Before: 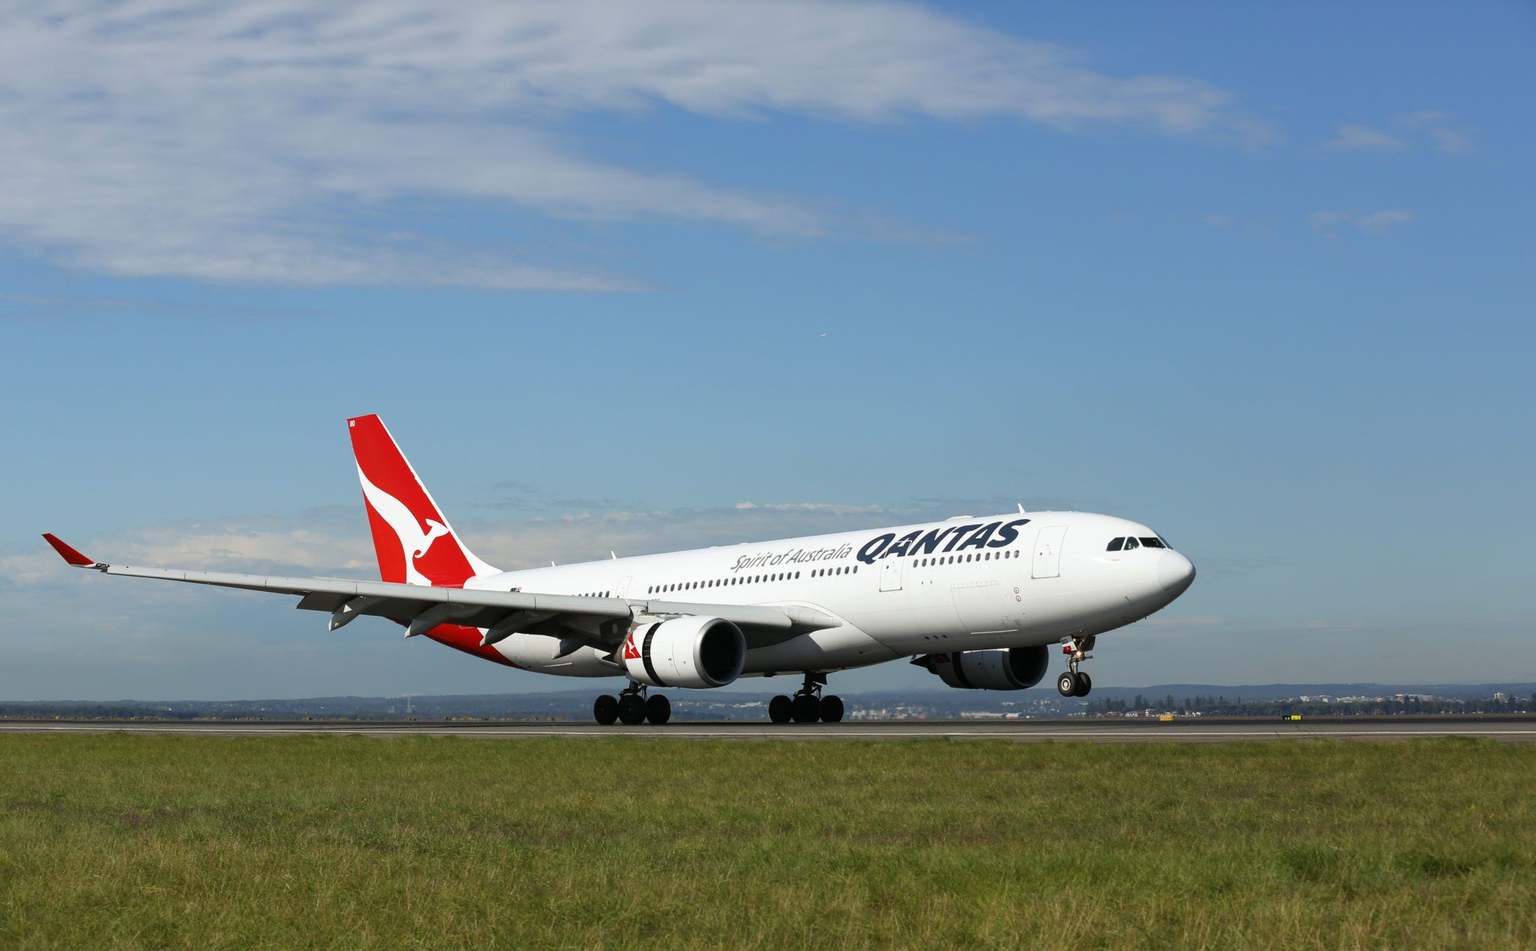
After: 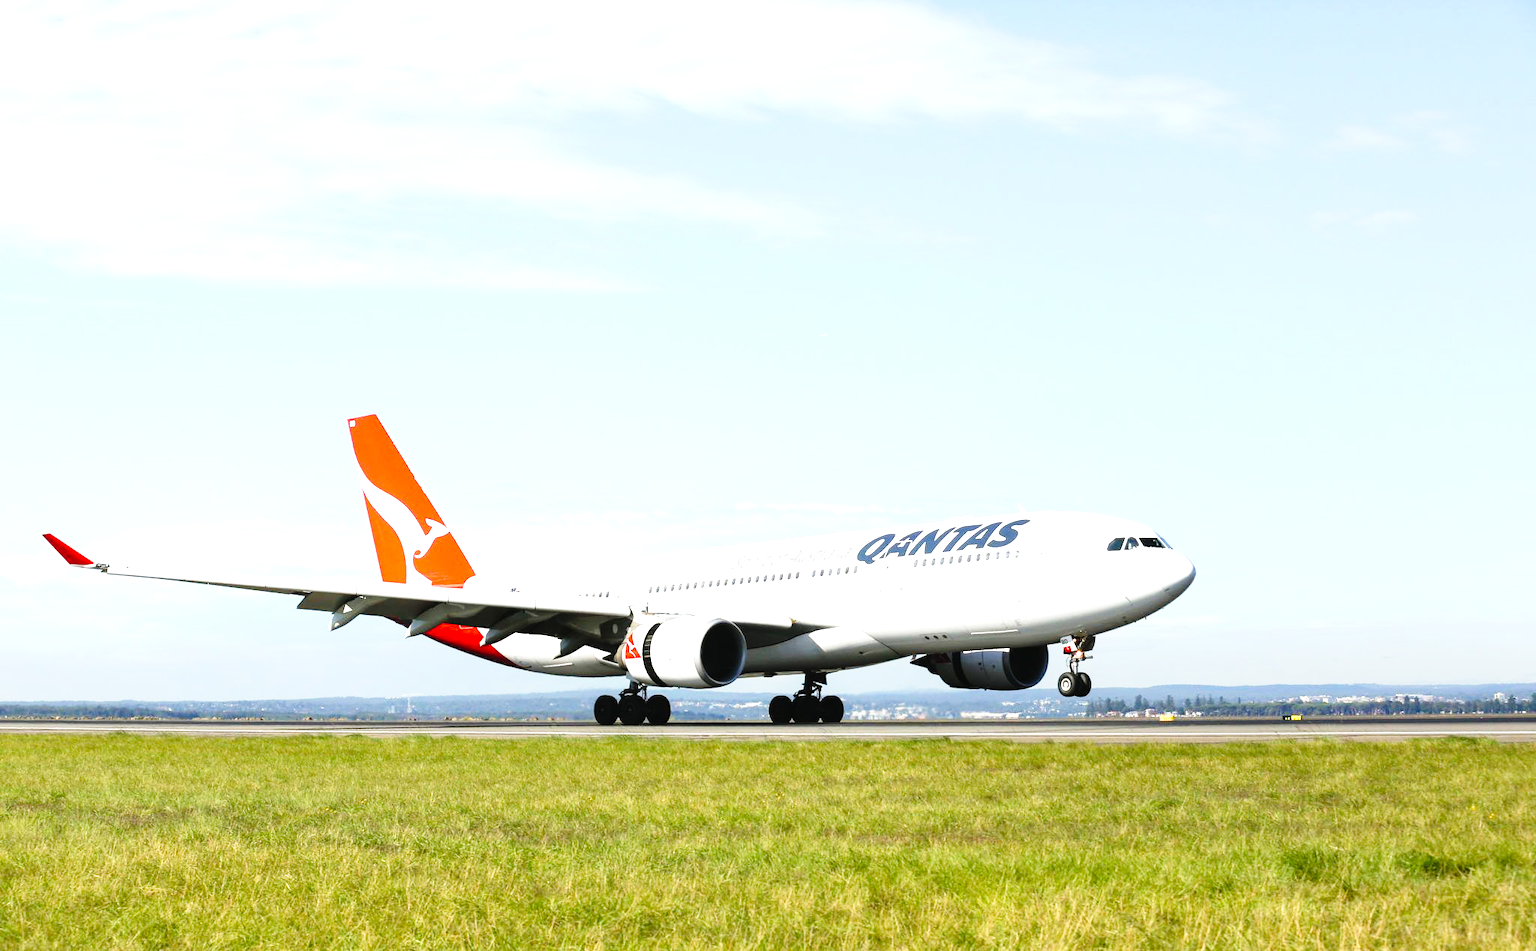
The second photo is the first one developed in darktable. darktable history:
exposure: black level correction 0.001, exposure 1.731 EV, compensate exposure bias true, compensate highlight preservation false
tone curve: curves: ch0 [(0, 0.023) (0.132, 0.075) (0.251, 0.186) (0.441, 0.476) (0.662, 0.757) (0.849, 0.927) (1, 0.99)]; ch1 [(0, 0) (0.447, 0.411) (0.483, 0.469) (0.498, 0.496) (0.518, 0.514) (0.561, 0.59) (0.606, 0.659) (0.657, 0.725) (0.869, 0.916) (1, 1)]; ch2 [(0, 0) (0.307, 0.315) (0.425, 0.438) (0.483, 0.477) (0.503, 0.503) (0.526, 0.553) (0.552, 0.601) (0.615, 0.669) (0.703, 0.797) (0.985, 0.966)], preserve colors none
